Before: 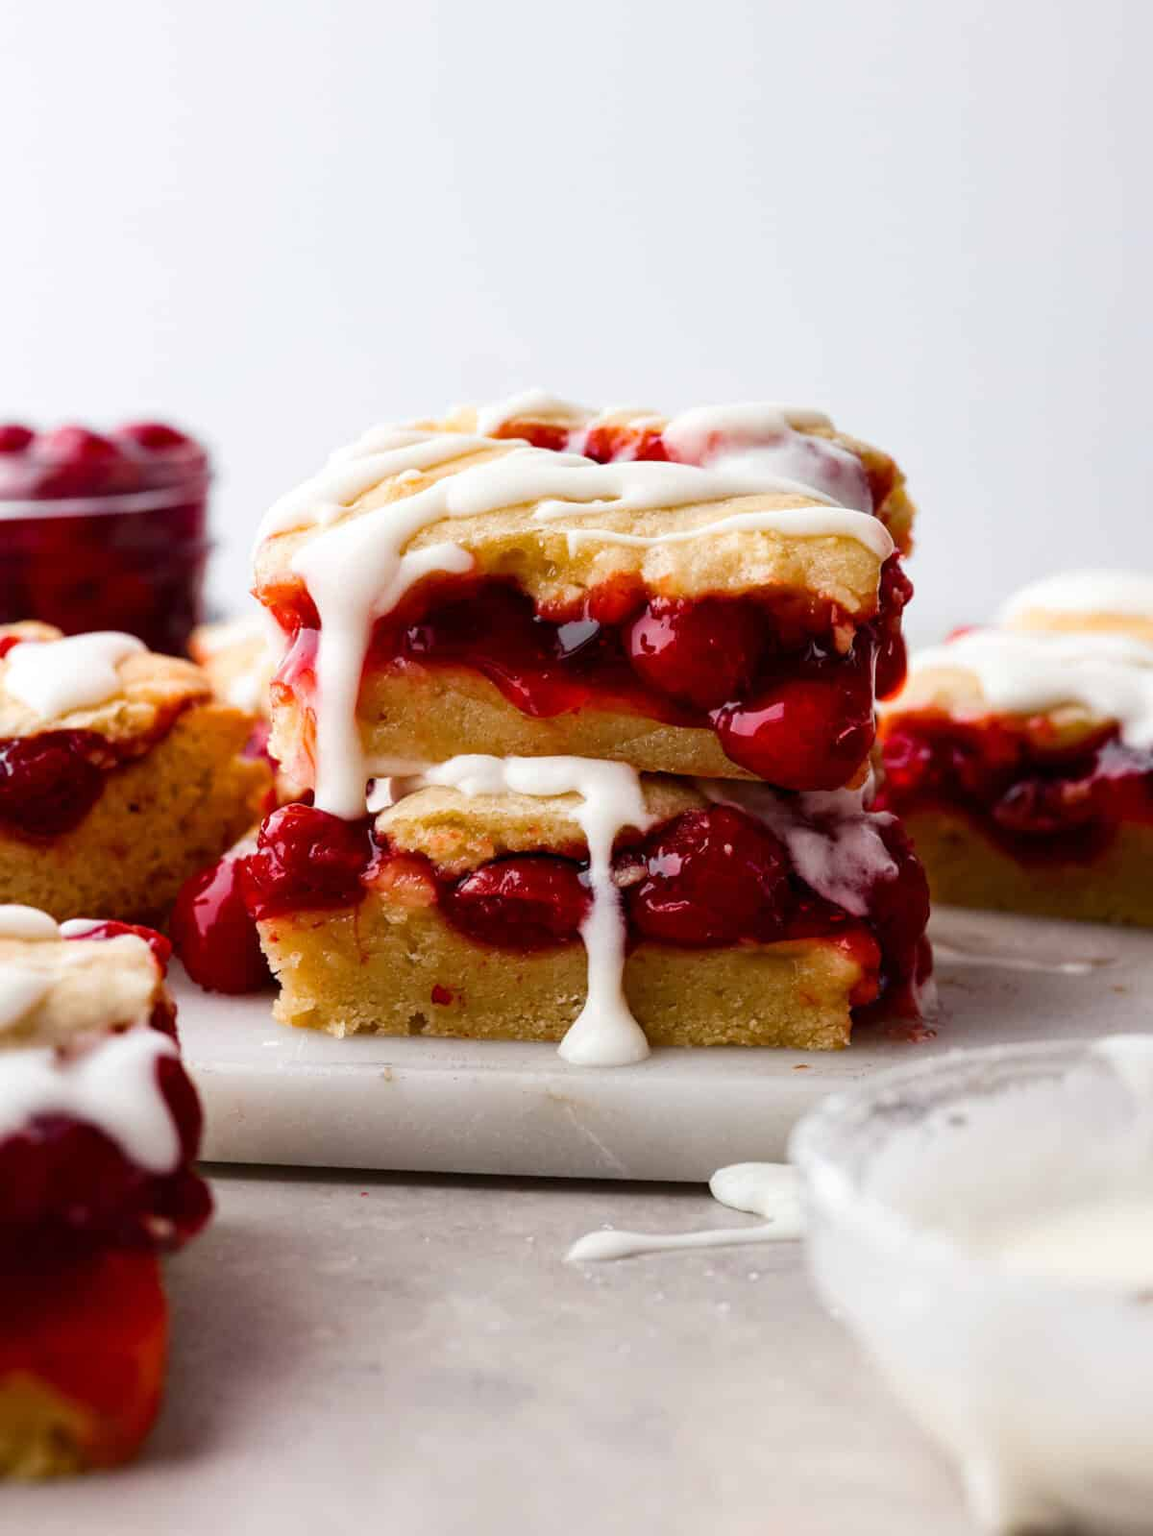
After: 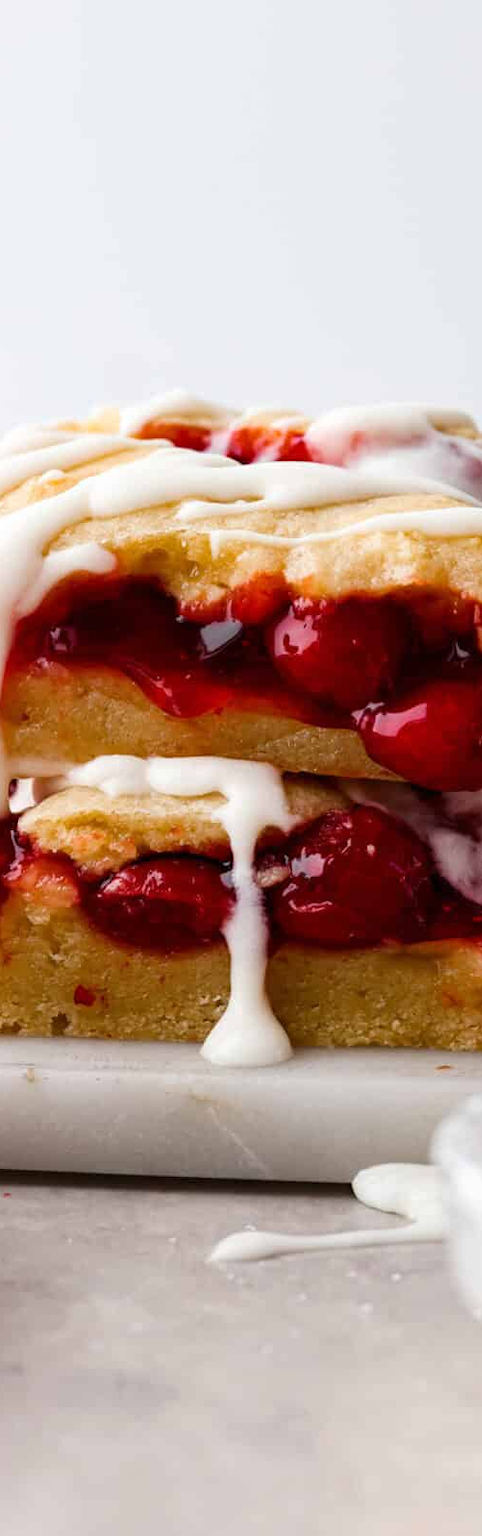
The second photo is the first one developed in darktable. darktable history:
crop: left 31.082%, right 27.046%
